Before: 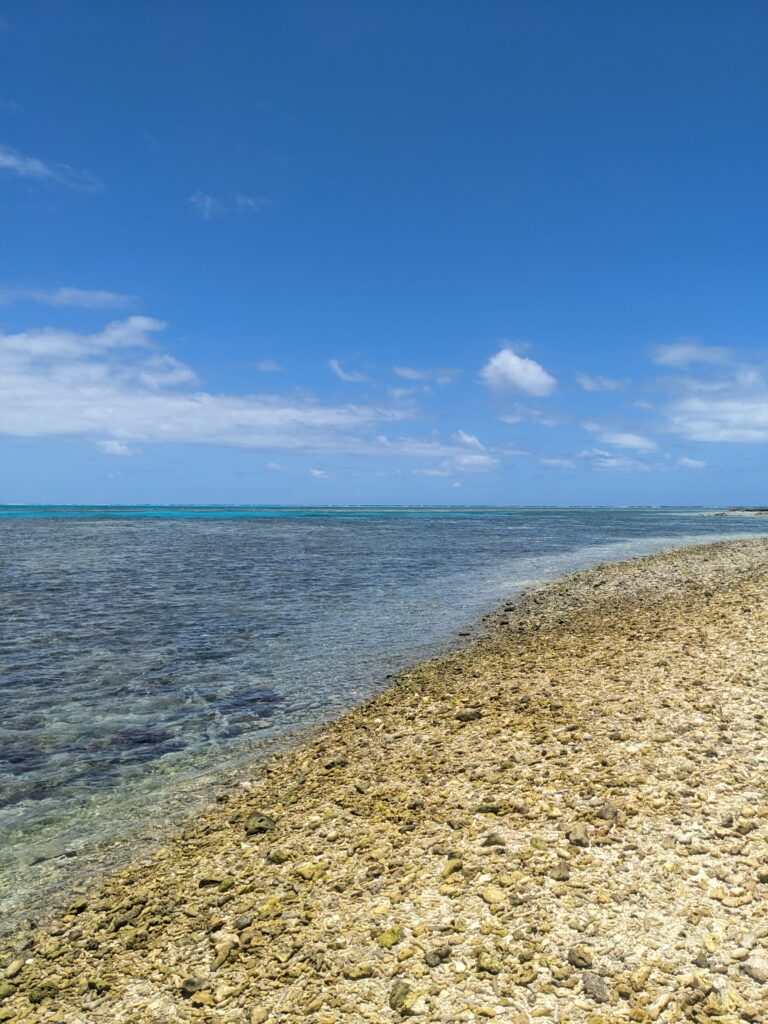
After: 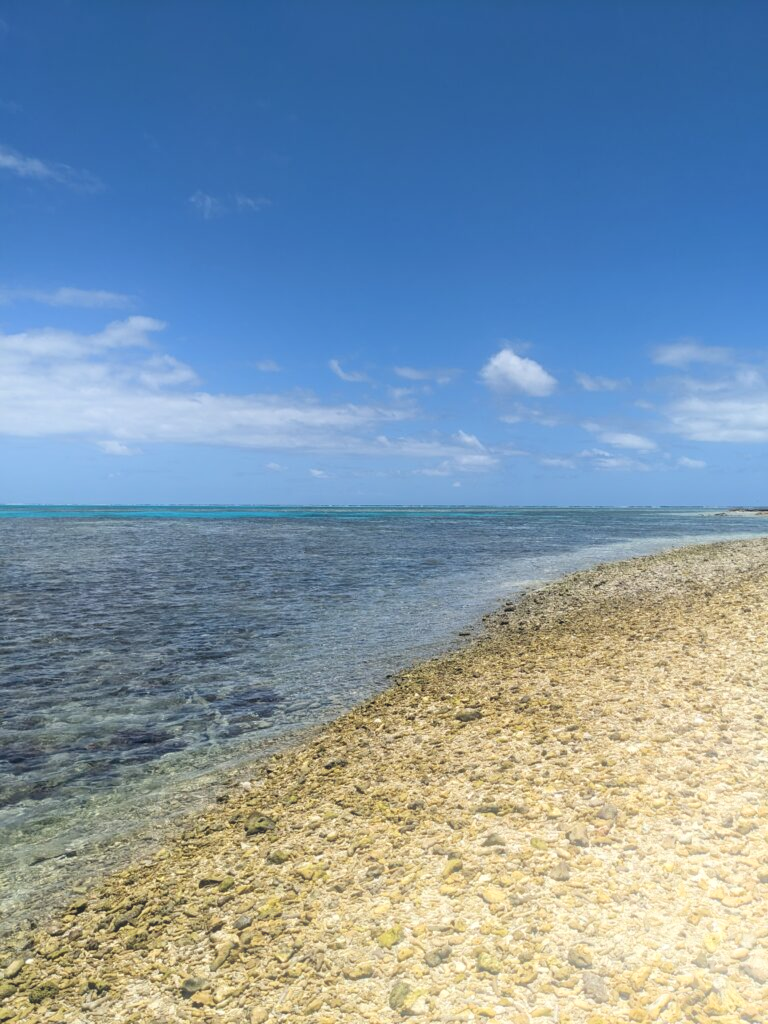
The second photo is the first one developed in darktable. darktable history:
contrast brightness saturation: saturation -0.05
bloom: on, module defaults
